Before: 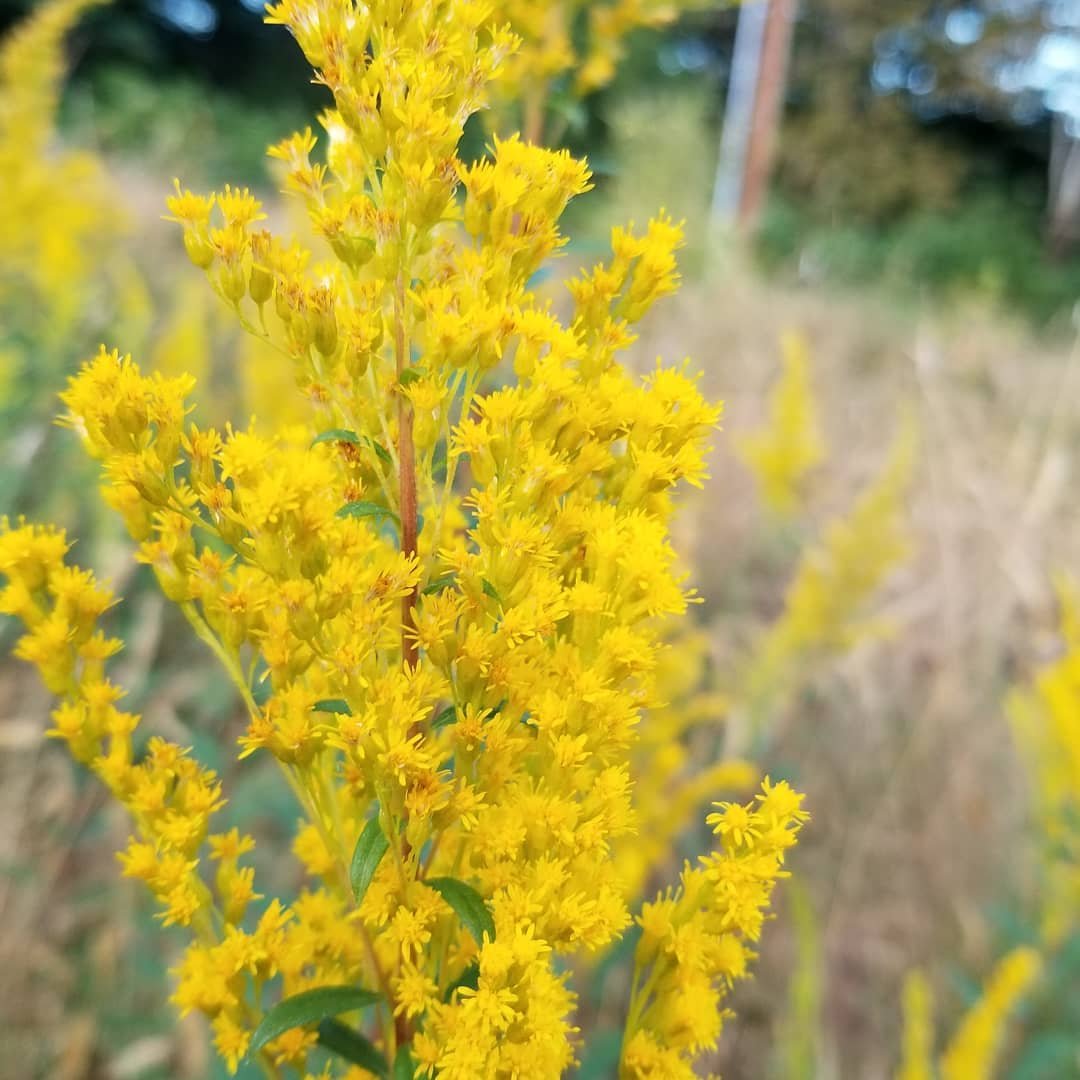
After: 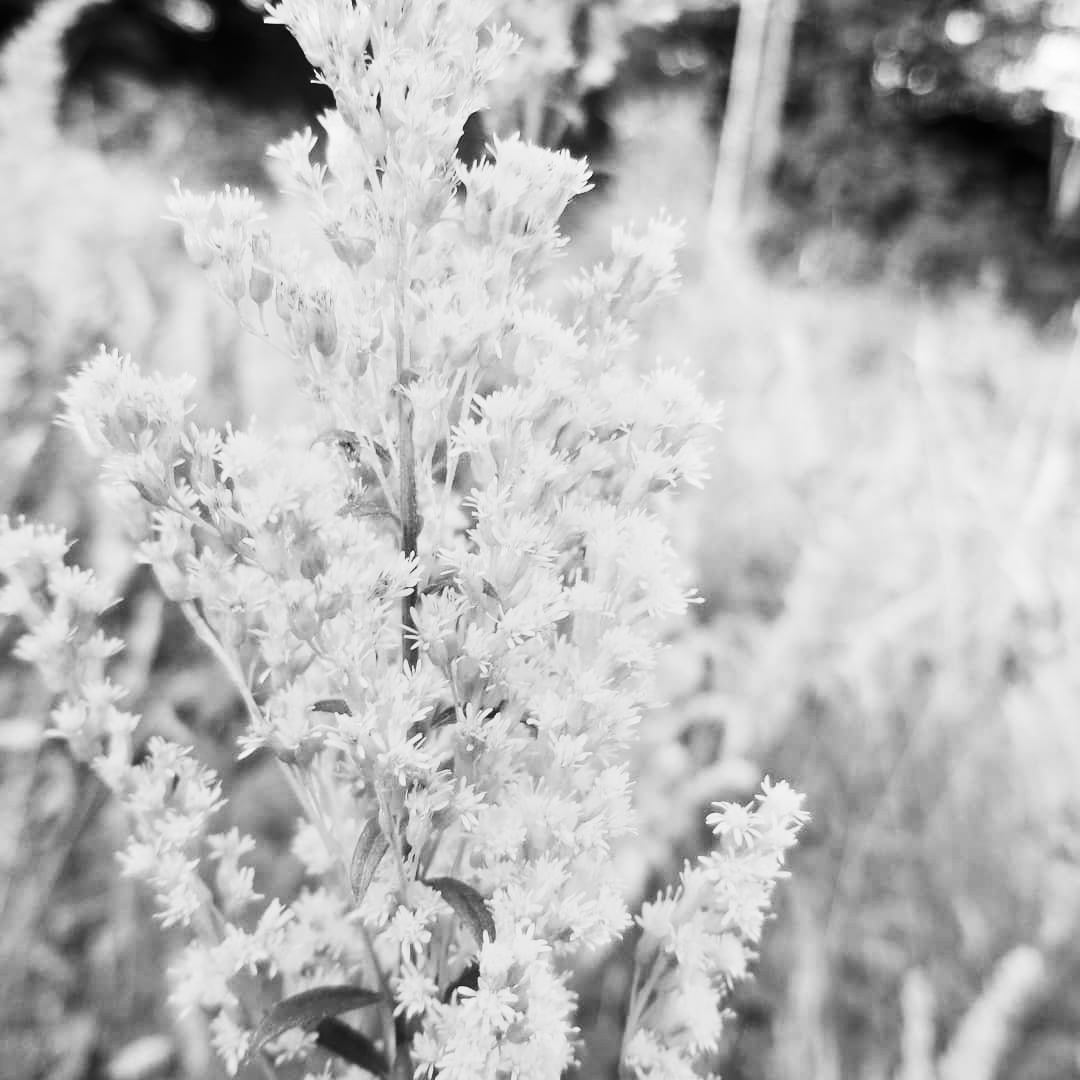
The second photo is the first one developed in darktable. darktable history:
monochrome: on, module defaults
contrast brightness saturation: contrast 0.4, brightness 0.05, saturation 0.25
